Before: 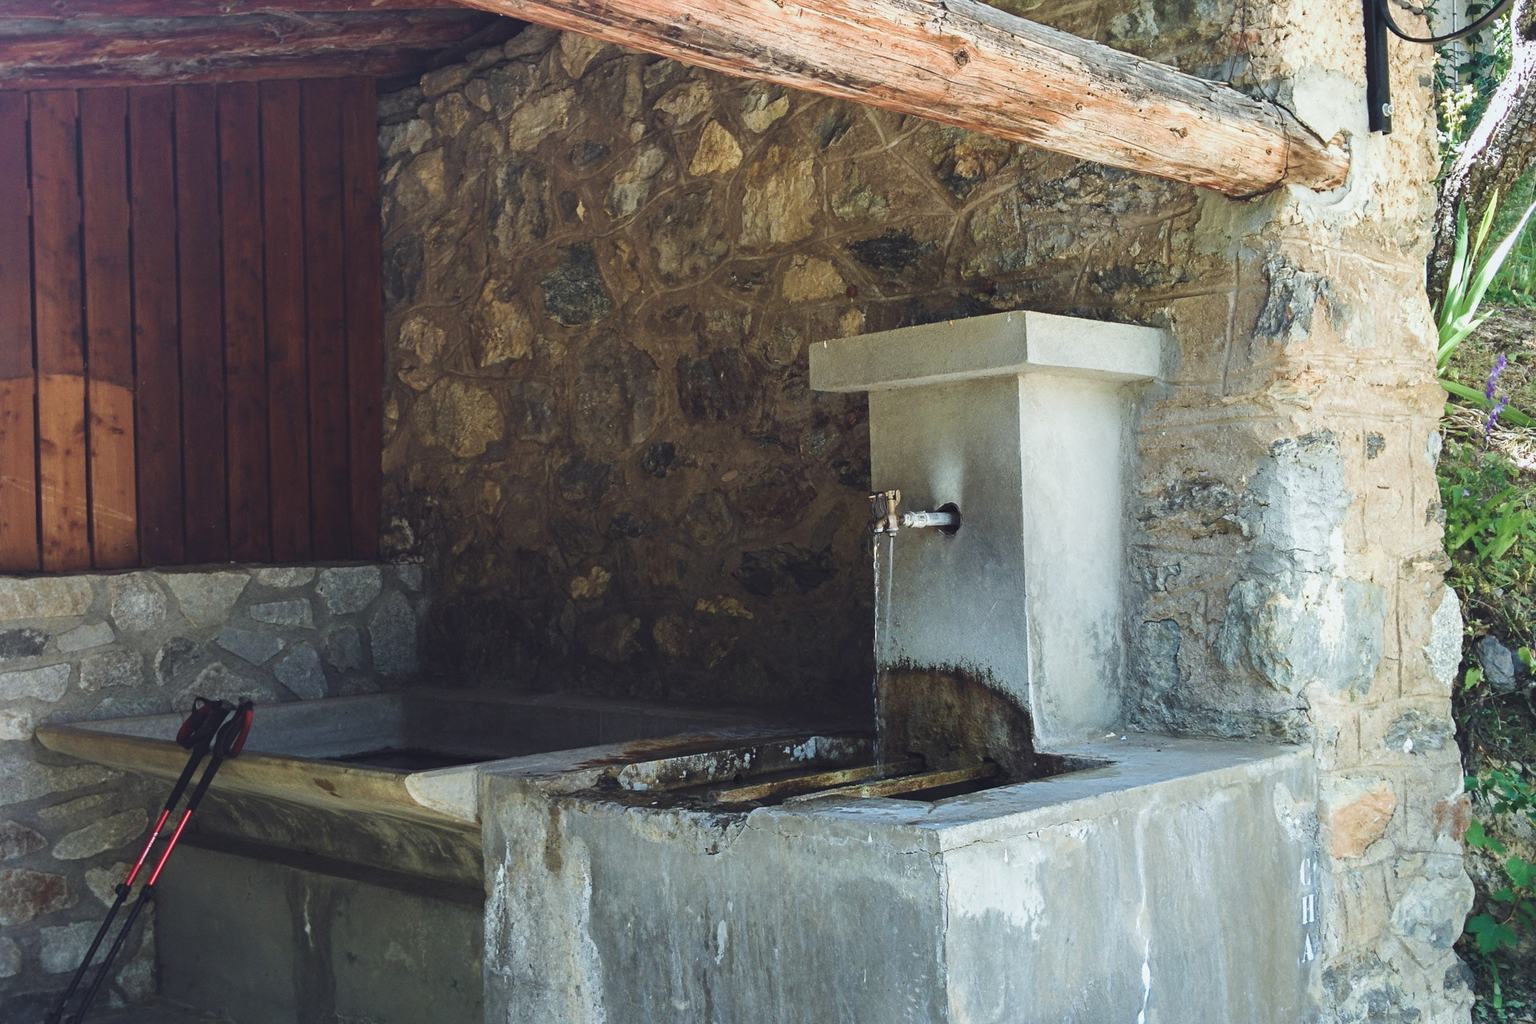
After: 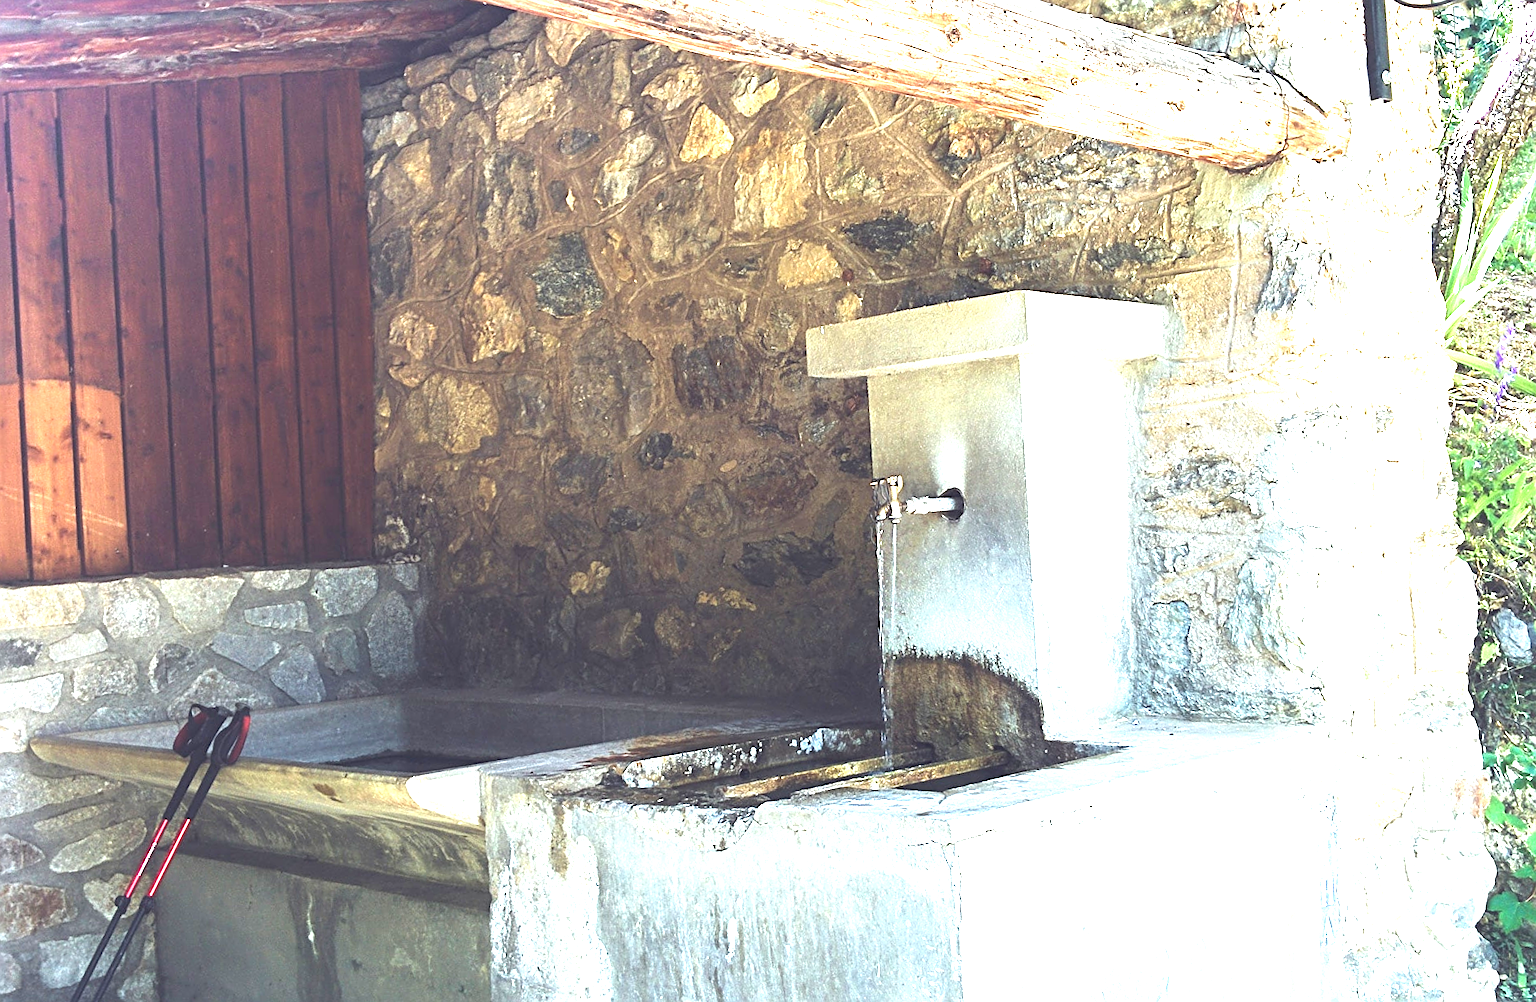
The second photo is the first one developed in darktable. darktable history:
exposure: exposure 2.003 EV, compensate highlight preservation false
rotate and perspective: rotation -1.42°, crop left 0.016, crop right 0.984, crop top 0.035, crop bottom 0.965
sharpen: on, module defaults
